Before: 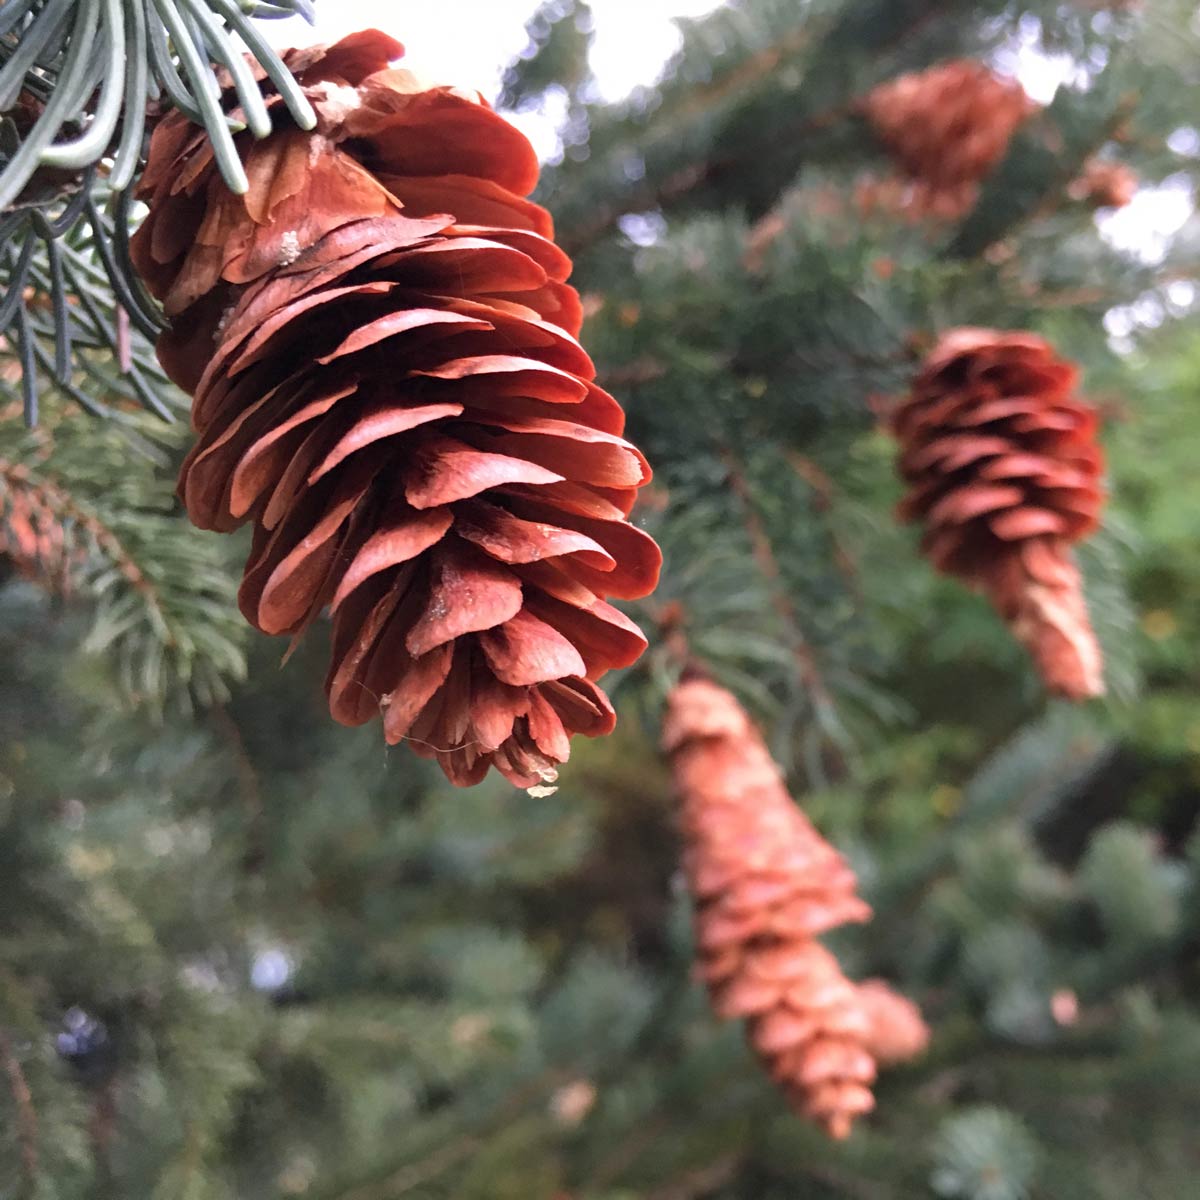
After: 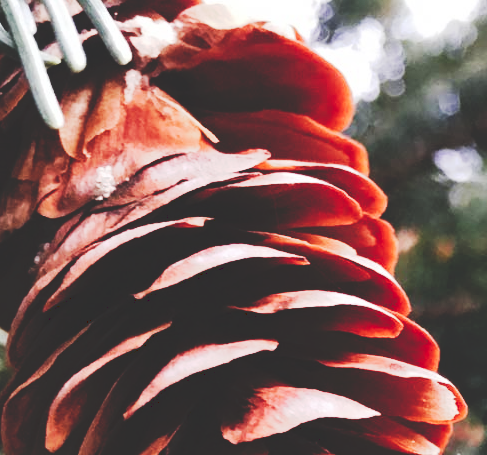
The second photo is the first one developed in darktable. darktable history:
tone curve: curves: ch0 [(0, 0) (0.003, 0.184) (0.011, 0.184) (0.025, 0.189) (0.044, 0.192) (0.069, 0.194) (0.1, 0.2) (0.136, 0.202) (0.177, 0.206) (0.224, 0.214) (0.277, 0.243) (0.335, 0.297) (0.399, 0.39) (0.468, 0.508) (0.543, 0.653) (0.623, 0.754) (0.709, 0.834) (0.801, 0.887) (0.898, 0.925) (1, 1)], preserve colors none
crop: left 15.452%, top 5.459%, right 43.956%, bottom 56.62%
color balance rgb: perceptual saturation grading › global saturation 20%, perceptual saturation grading › highlights -25%, perceptual saturation grading › shadows 25%
contrast brightness saturation: contrast 0.1, saturation -0.36
